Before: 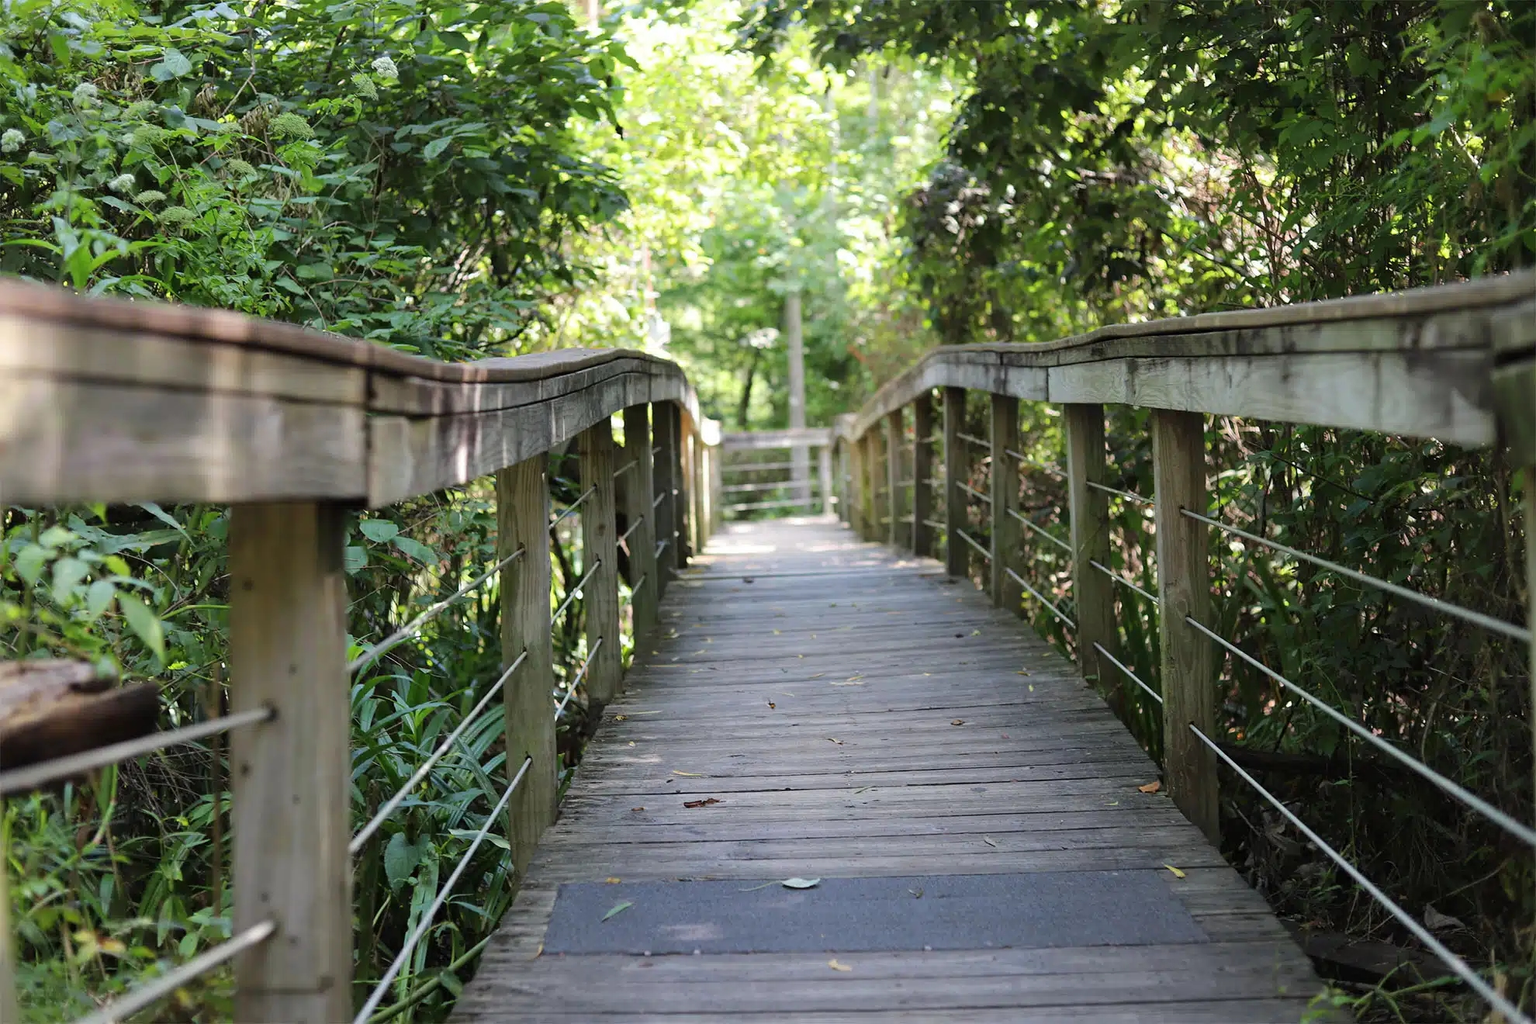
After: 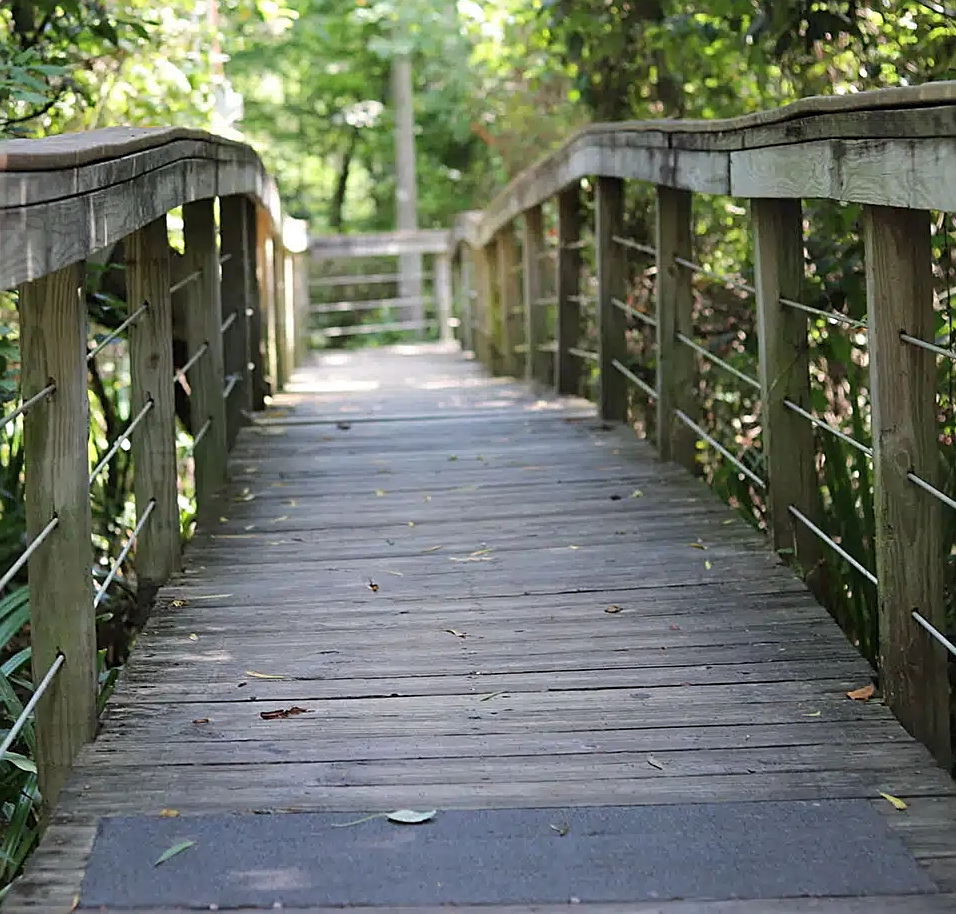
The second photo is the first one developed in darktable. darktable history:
crop: left 31.367%, top 24.469%, right 20.346%, bottom 6.221%
sharpen: on, module defaults
